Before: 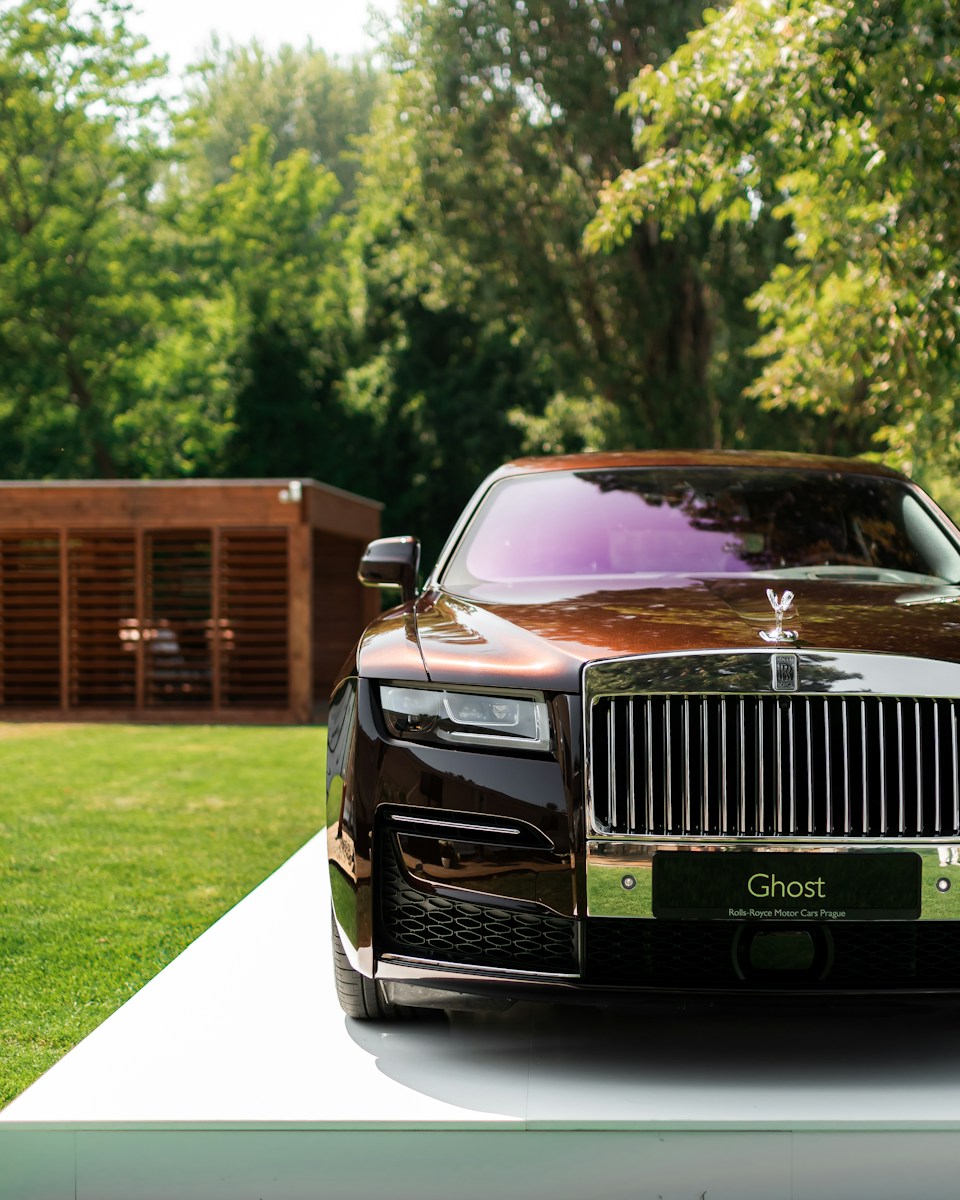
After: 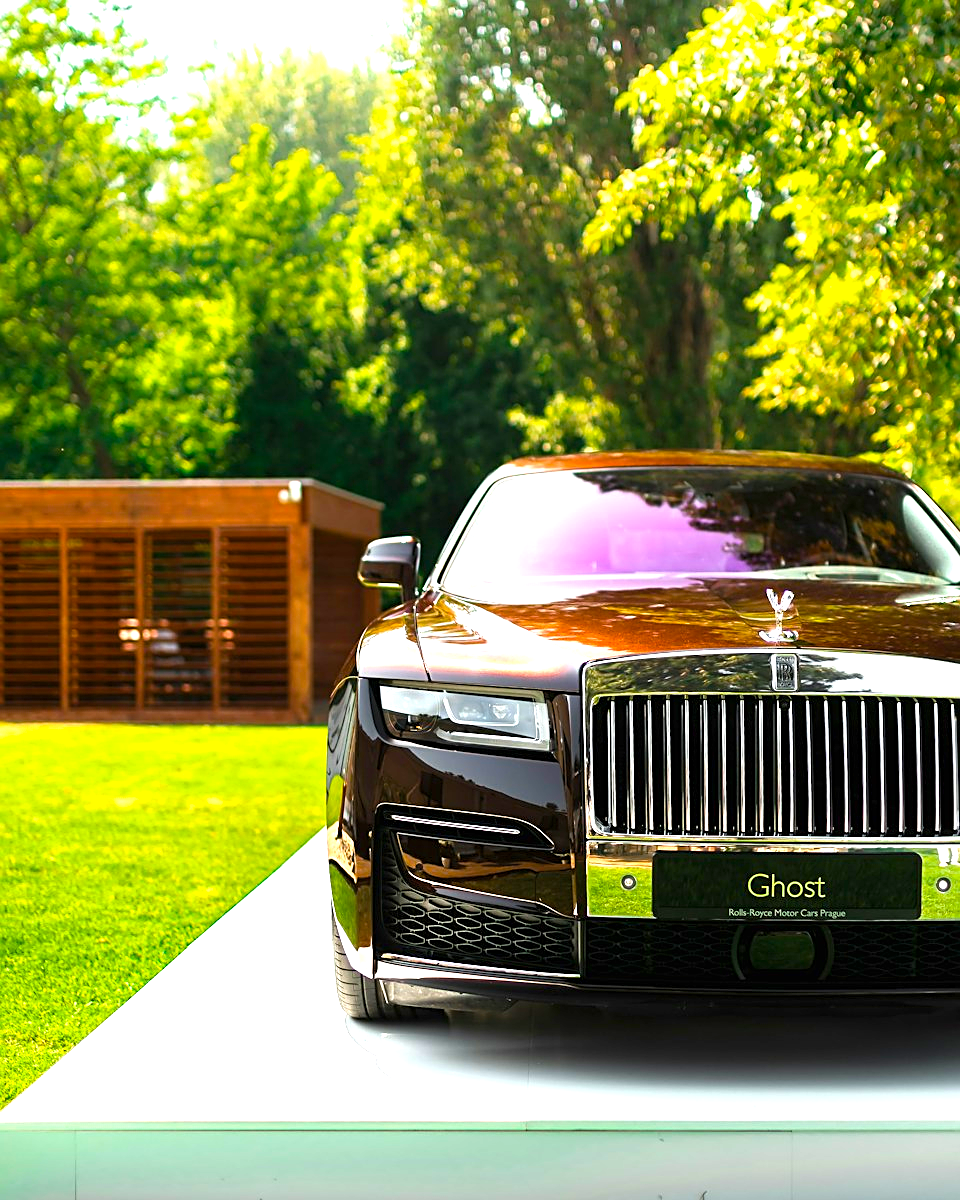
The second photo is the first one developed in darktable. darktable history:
color balance rgb: linear chroma grading › global chroma 15%, perceptual saturation grading › global saturation 30%
exposure: black level correction 0, exposure 1.1 EV, compensate exposure bias true, compensate highlight preservation false
sharpen: on, module defaults
tone equalizer: on, module defaults
